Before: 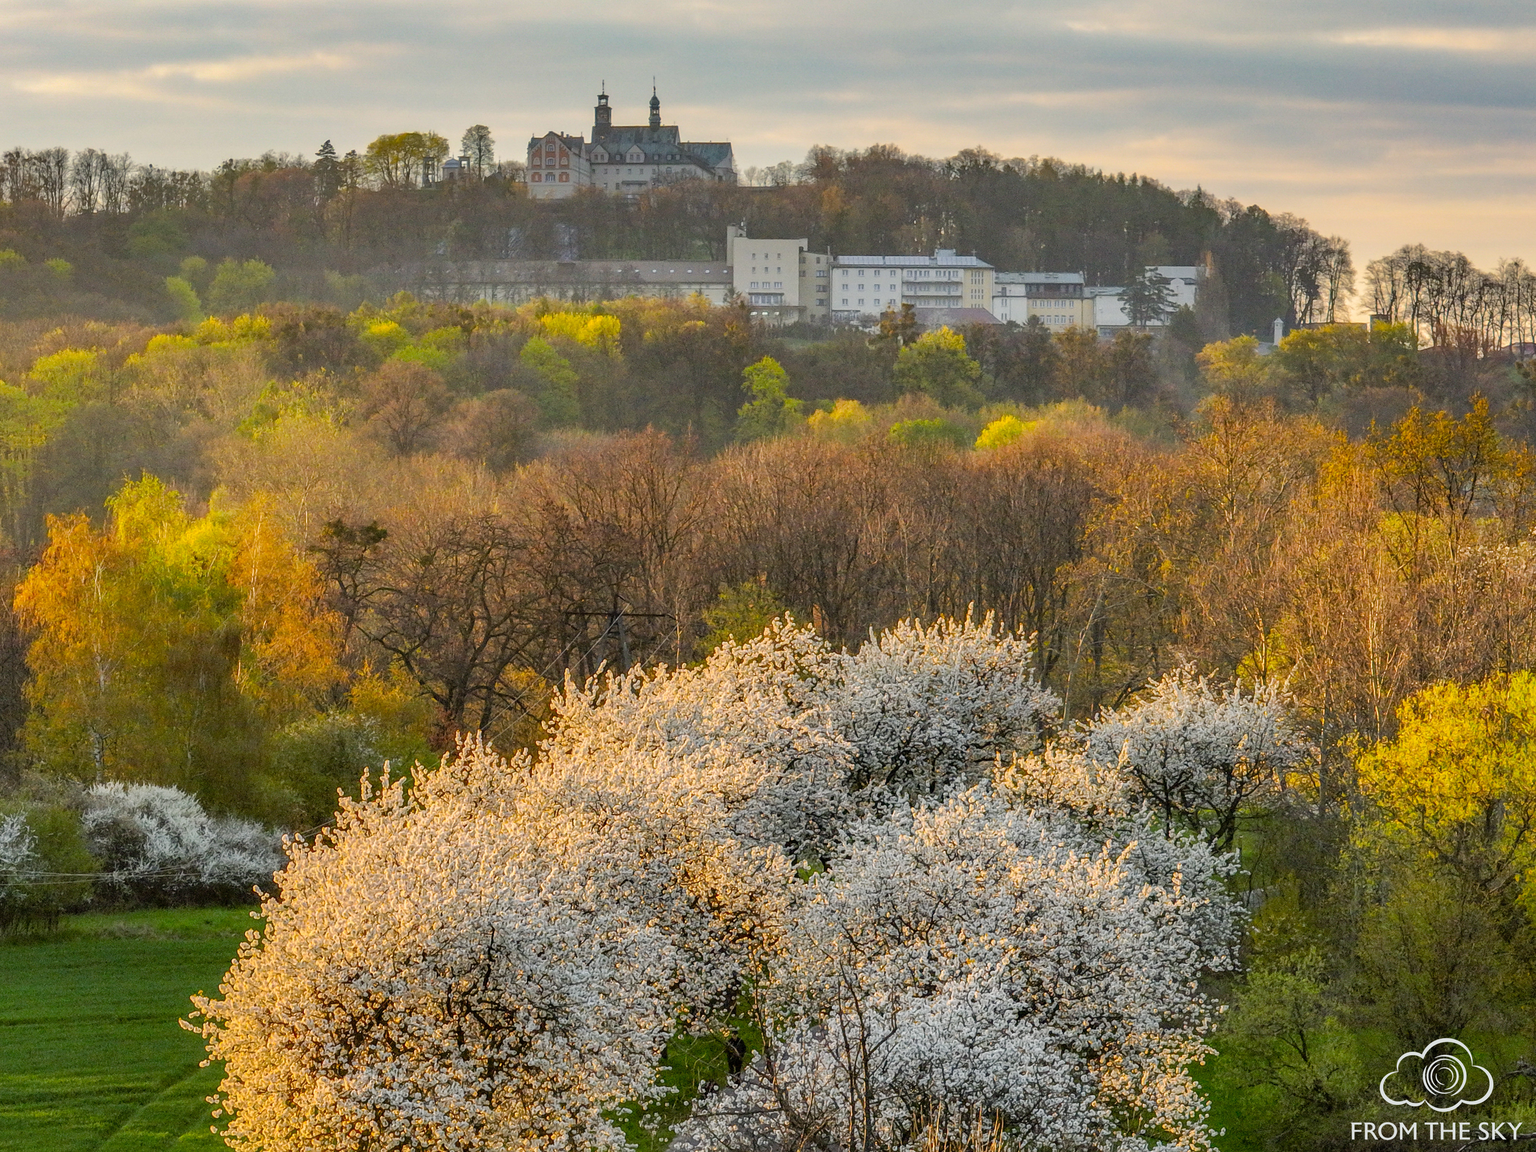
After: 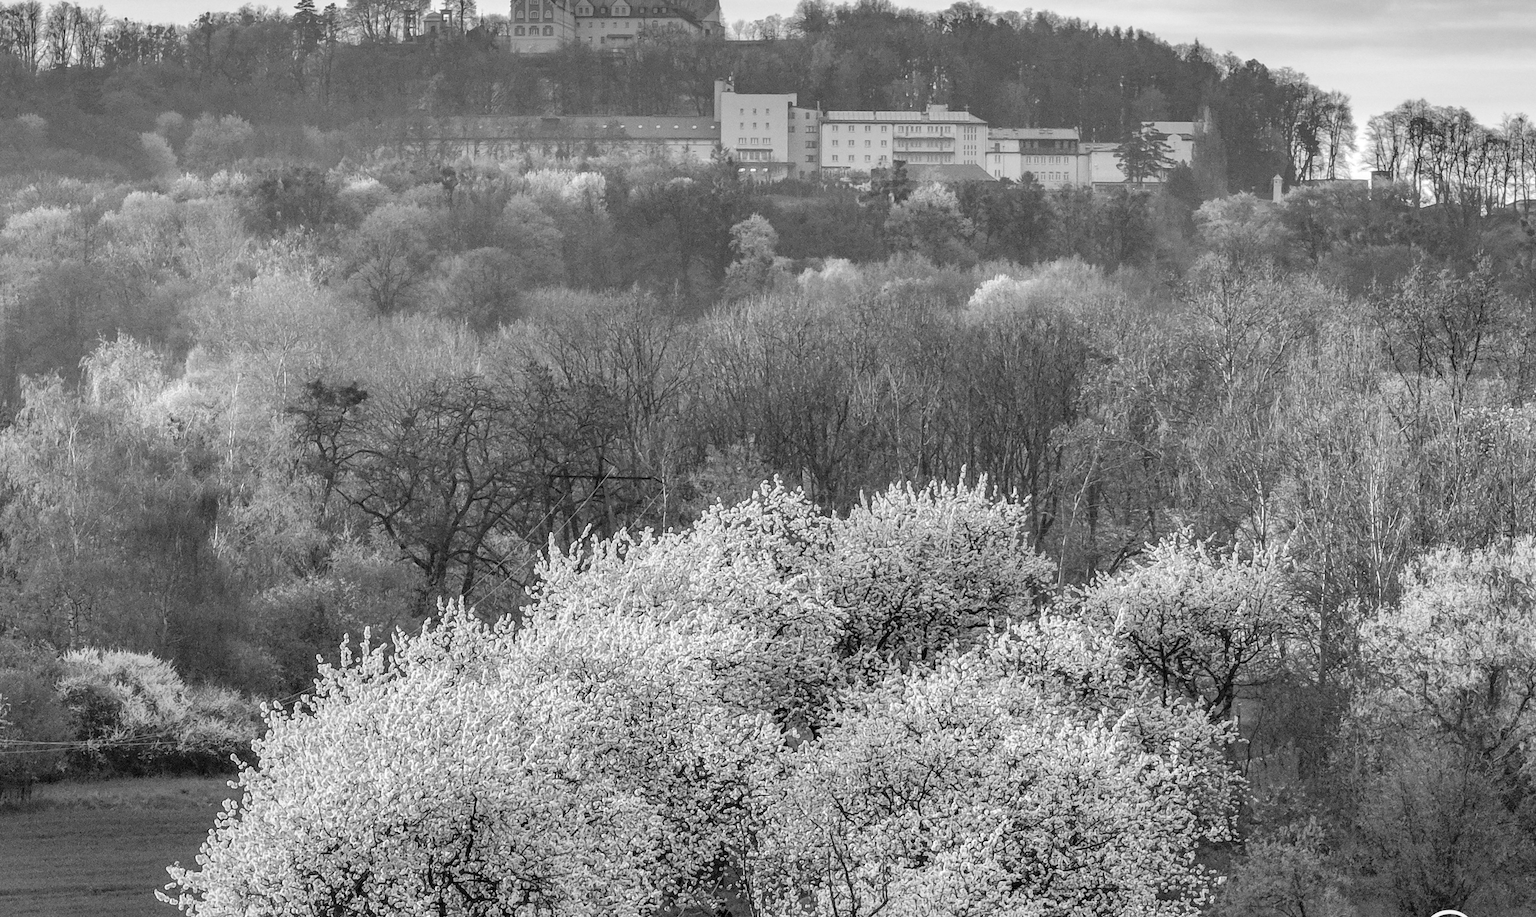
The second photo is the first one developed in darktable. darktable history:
exposure: exposure 0.485 EV, compensate highlight preservation false
monochrome: a -74.22, b 78.2
crop and rotate: left 1.814%, top 12.818%, right 0.25%, bottom 9.225%
